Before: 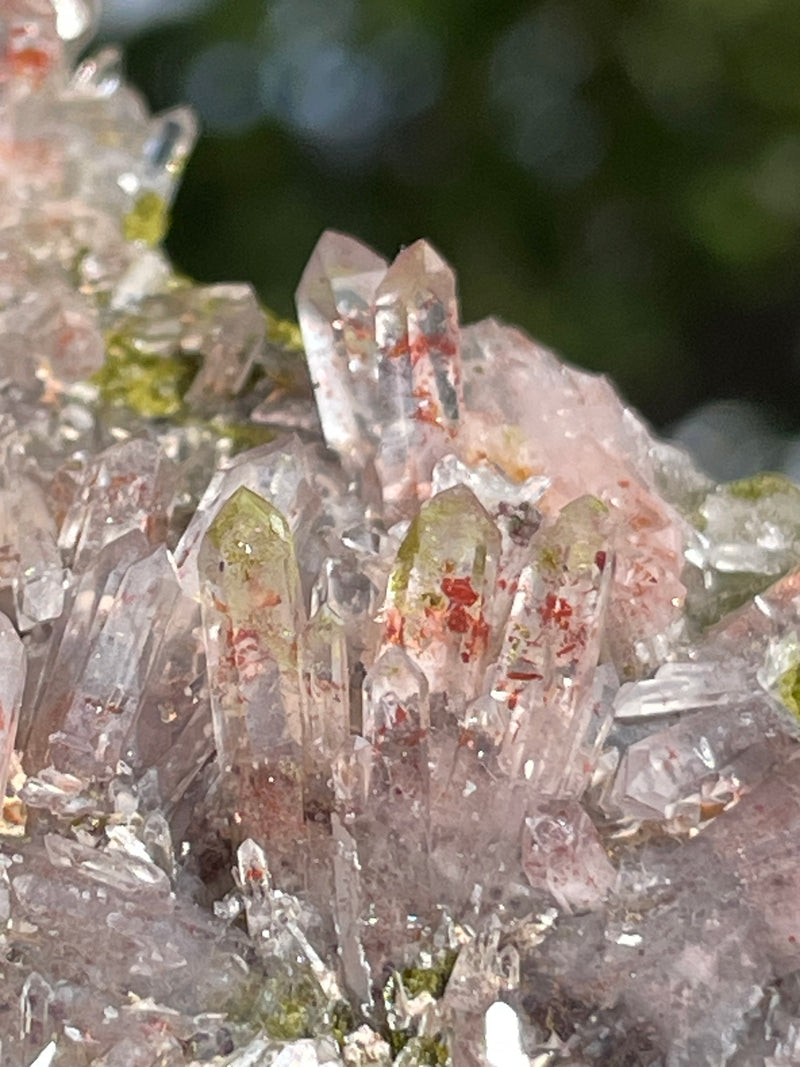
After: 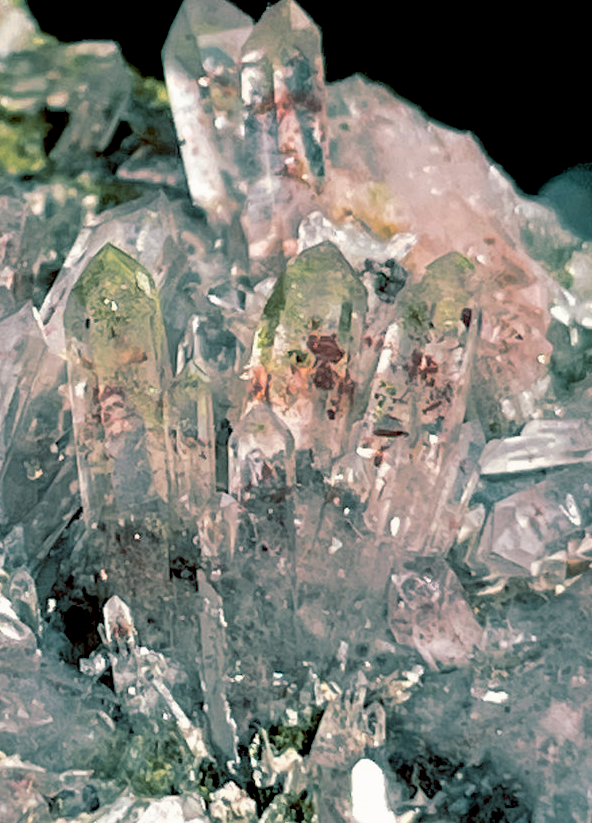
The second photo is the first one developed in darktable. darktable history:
split-toning: shadows › hue 186.43°, highlights › hue 49.29°, compress 30.29%
crop: left 16.871%, top 22.857%, right 9.116%
exposure: black level correction 0.056, exposure -0.039 EV, compensate highlight preservation false
